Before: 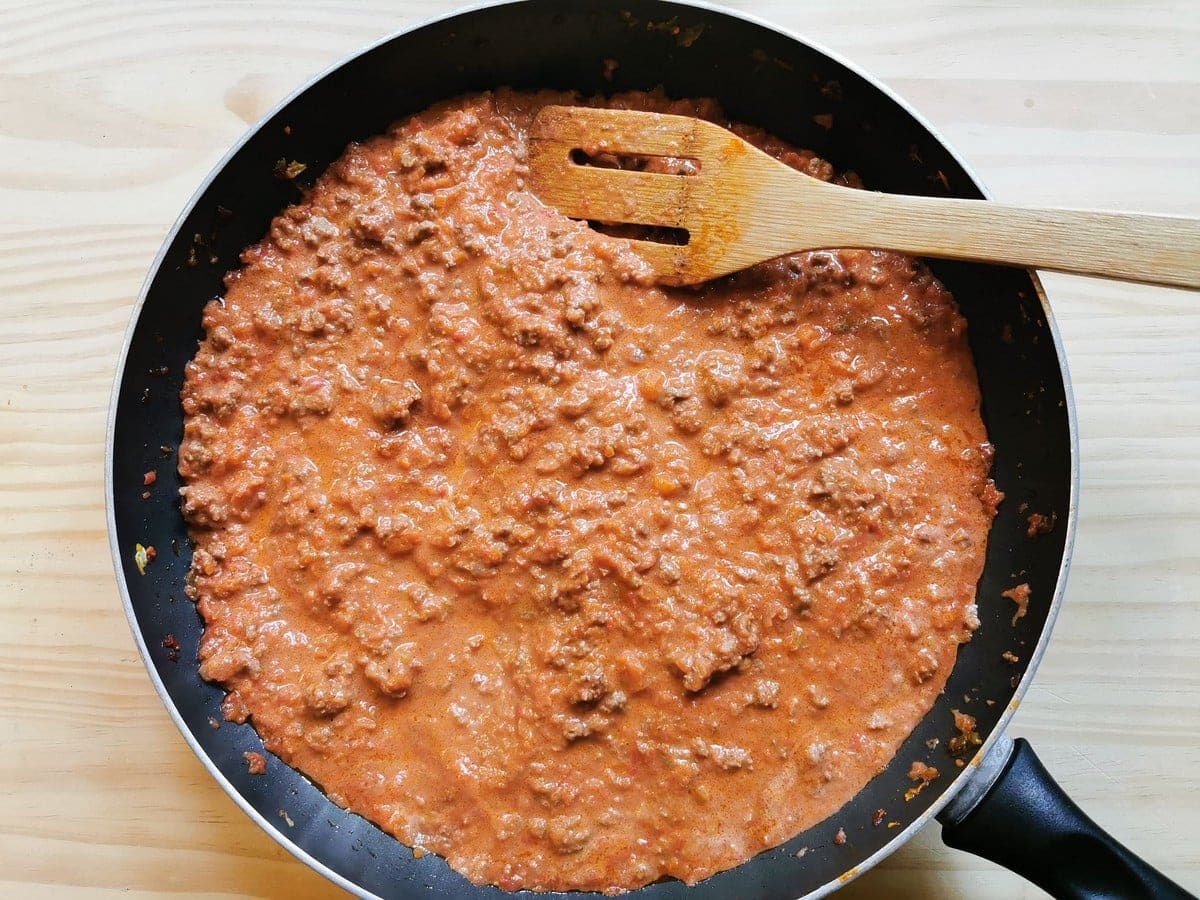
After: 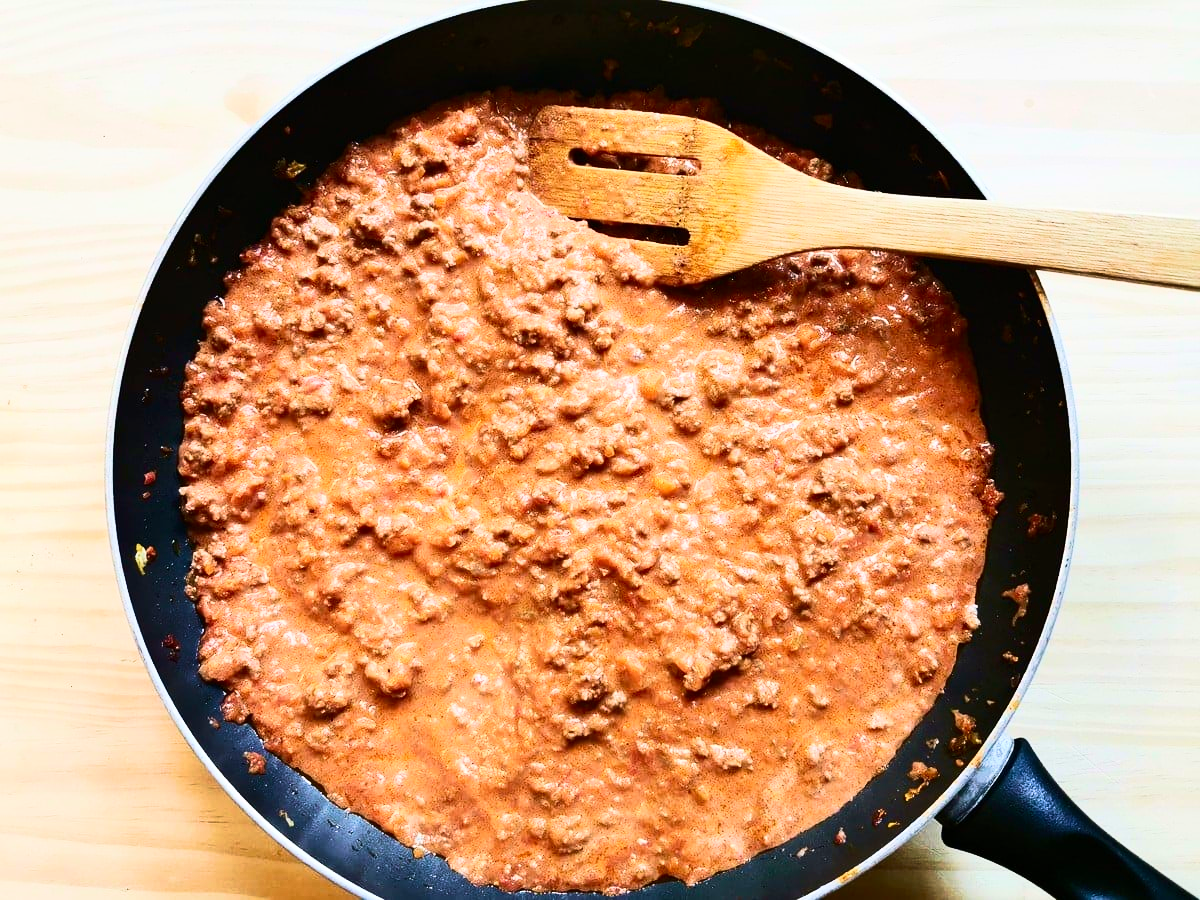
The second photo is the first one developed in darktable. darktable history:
contrast brightness saturation: contrast 0.412, brightness 0.109, saturation 0.207
velvia: strength 39.89%
